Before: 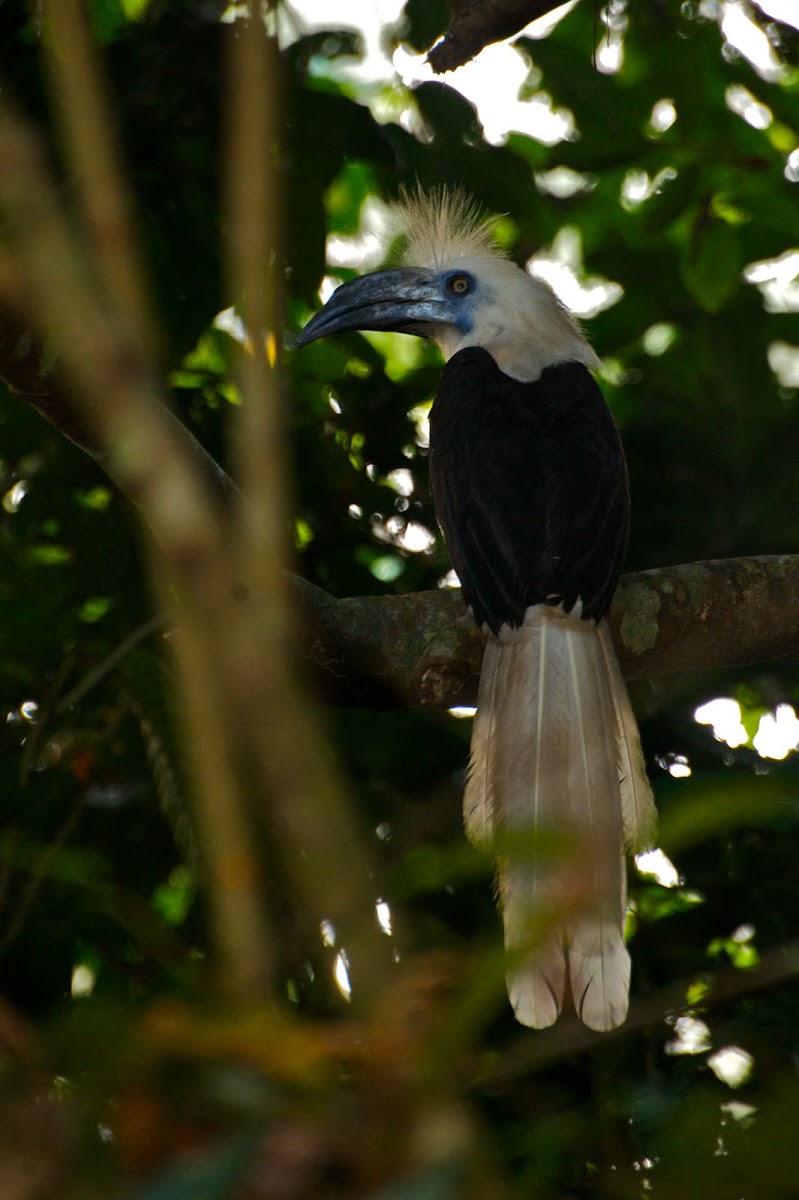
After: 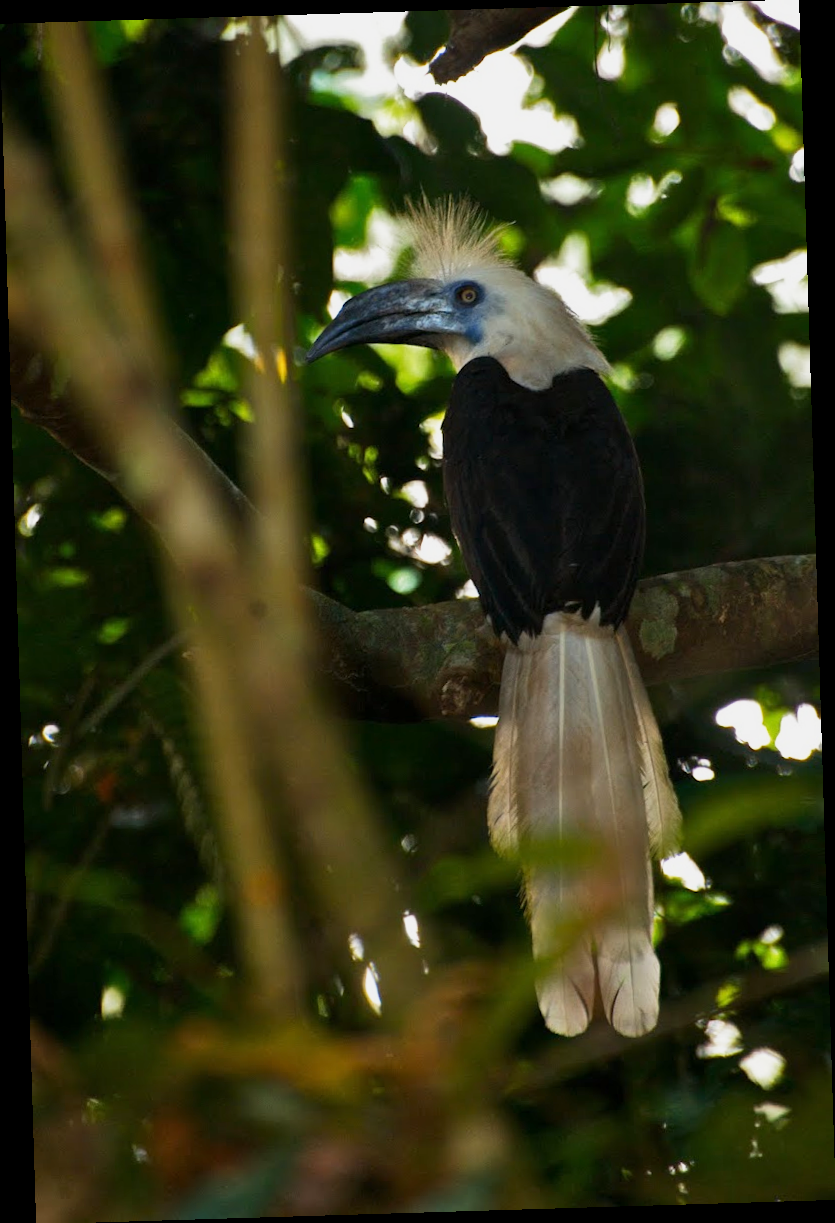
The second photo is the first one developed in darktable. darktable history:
rotate and perspective: rotation -1.75°, automatic cropping off
base curve: curves: ch0 [(0, 0) (0.088, 0.125) (0.176, 0.251) (0.354, 0.501) (0.613, 0.749) (1, 0.877)], preserve colors none
